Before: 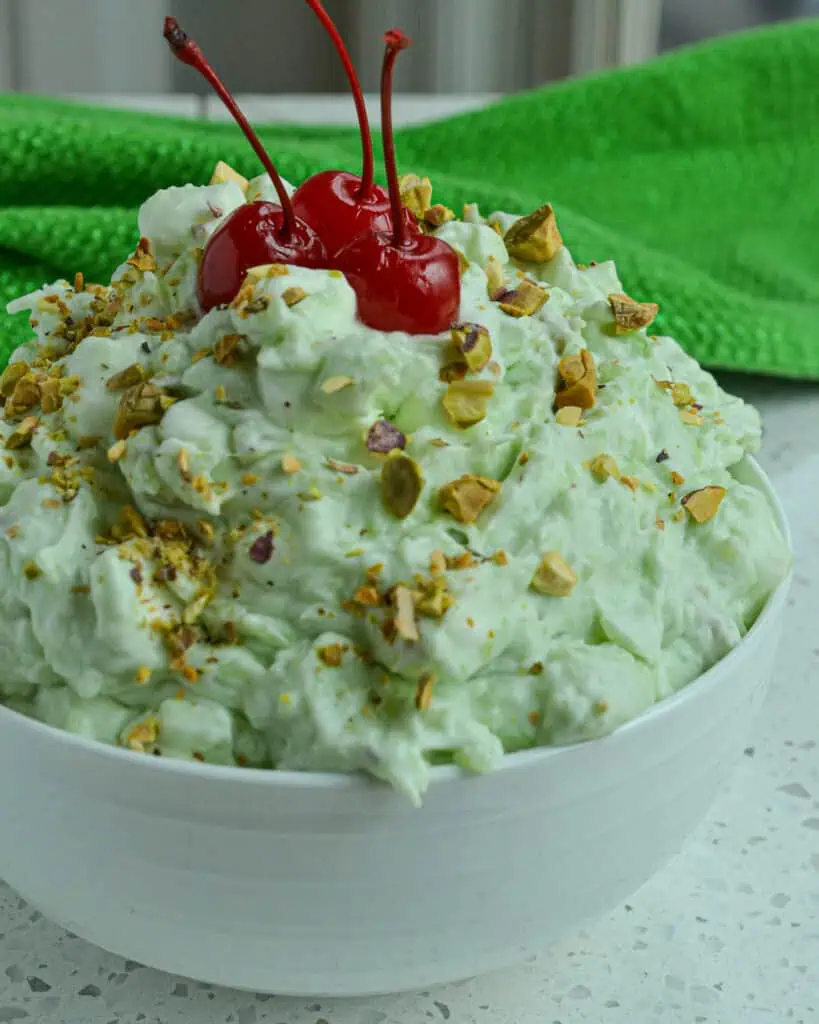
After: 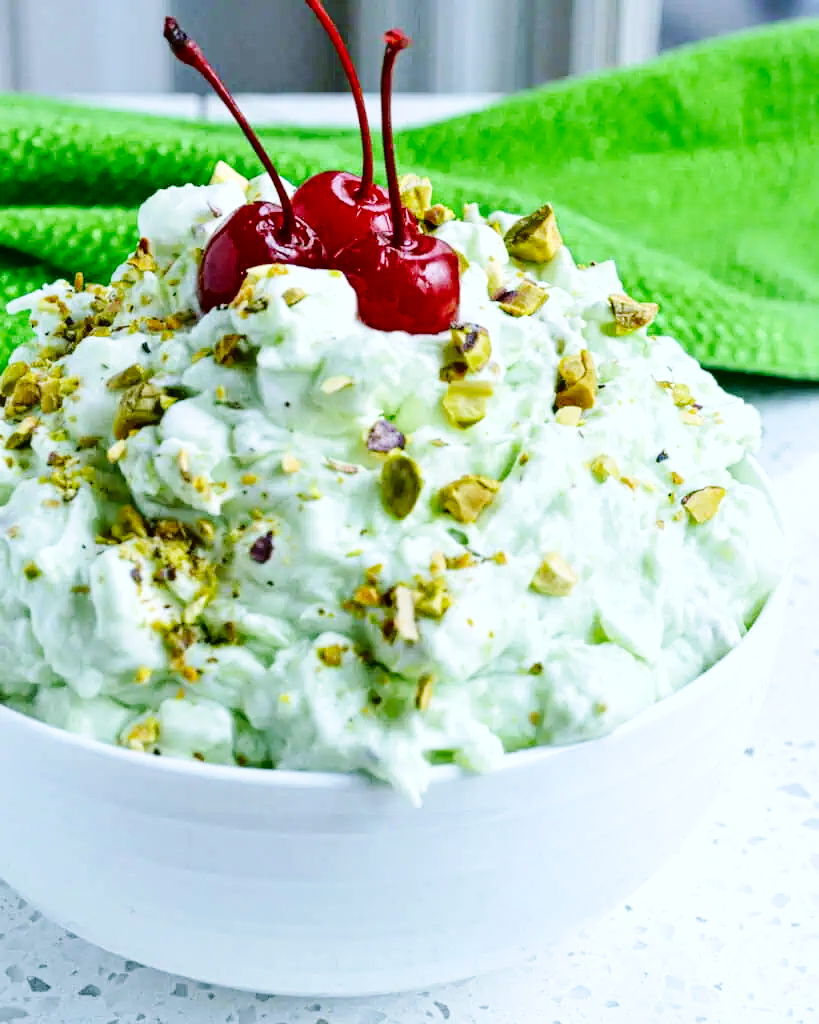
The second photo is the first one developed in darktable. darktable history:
exposure: exposure 0.785 EV, compensate highlight preservation false
color correction: highlights a* 3.84, highlights b* 5.07
base curve: curves: ch0 [(0, 0) (0.036, 0.025) (0.121, 0.166) (0.206, 0.329) (0.605, 0.79) (1, 1)], preserve colors none
white balance: red 0.871, blue 1.249
fill light: exposure -2 EV, width 8.6
